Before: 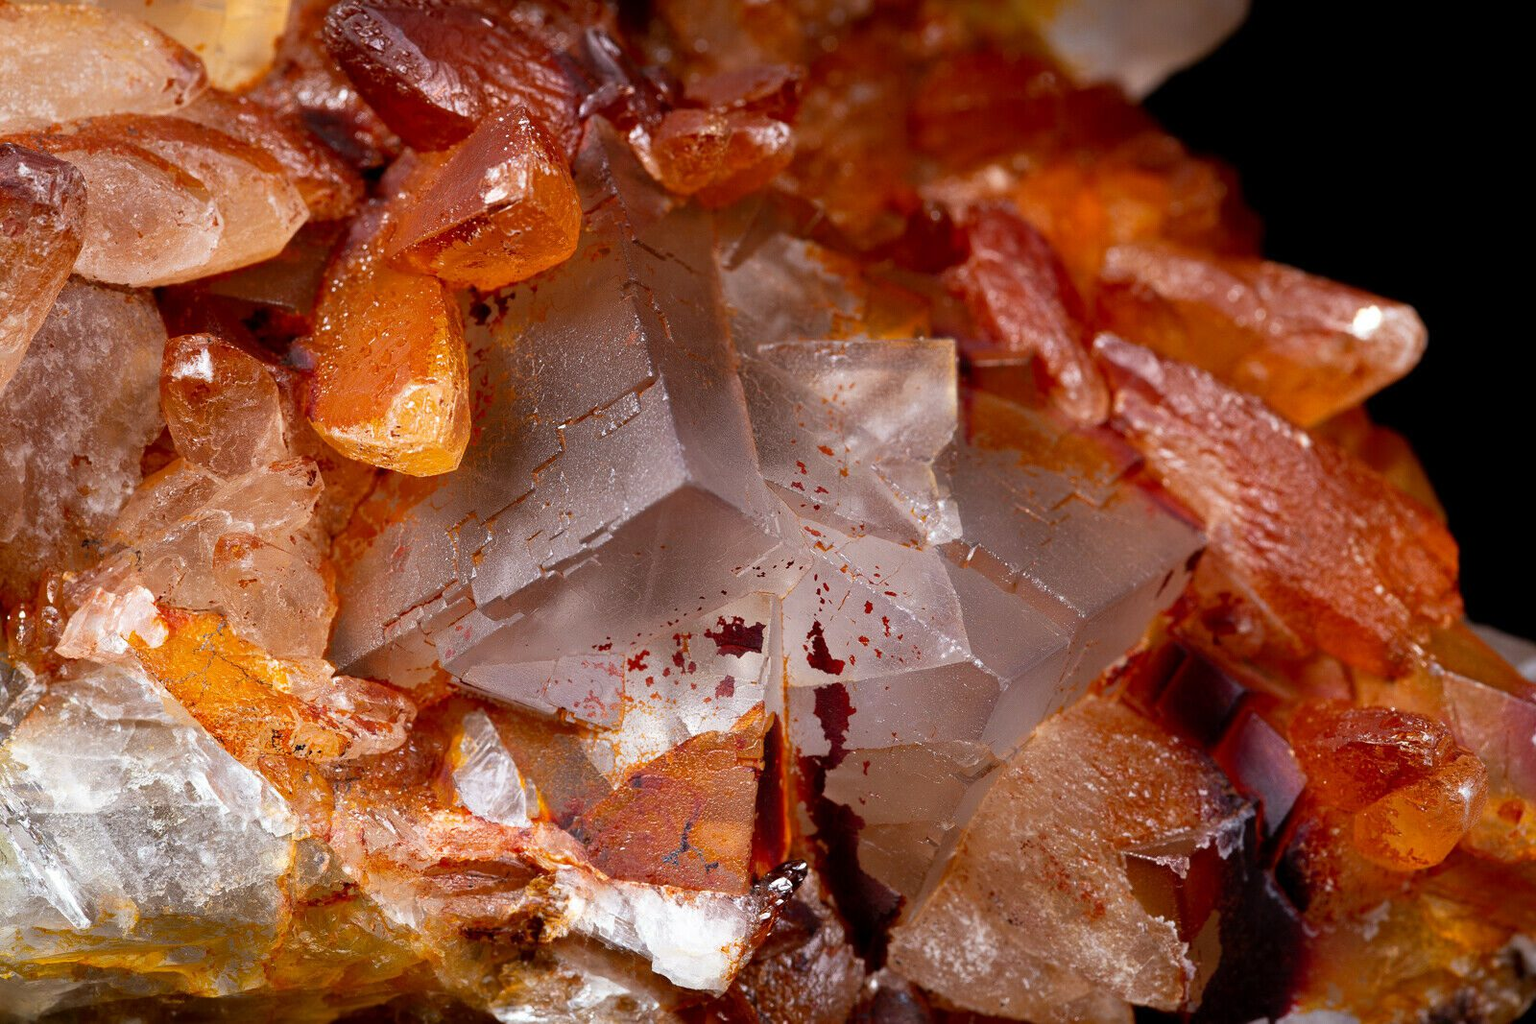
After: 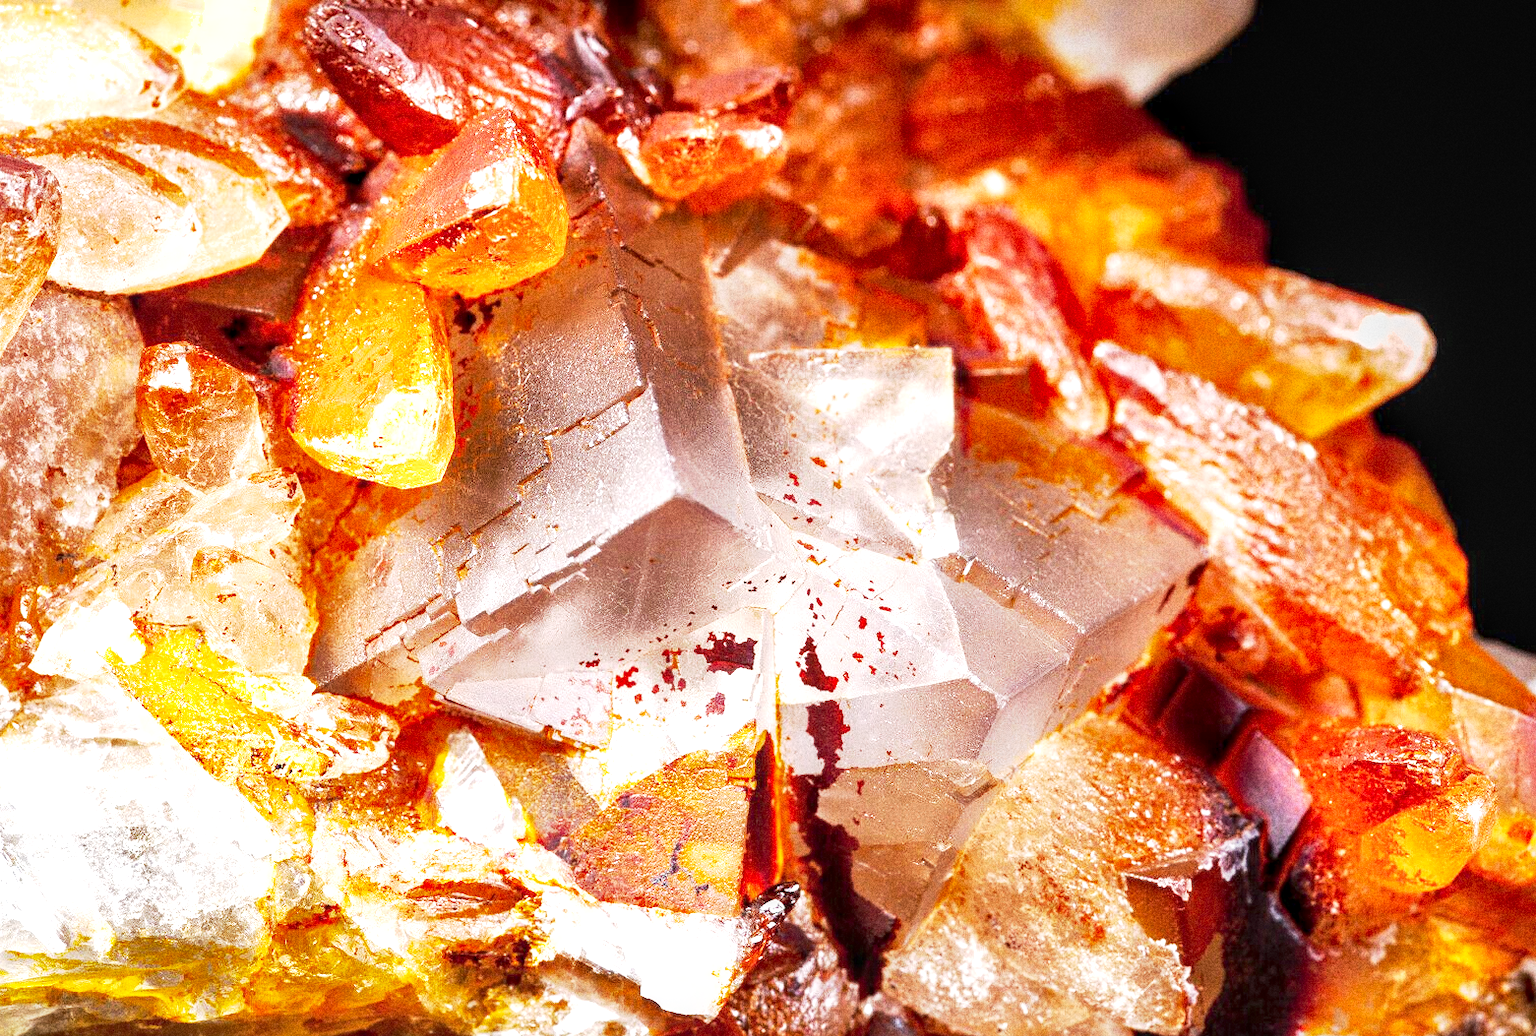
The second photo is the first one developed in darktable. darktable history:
shadows and highlights: on, module defaults
local contrast: detail 130%
crop and rotate: left 1.774%, right 0.633%, bottom 1.28%
tone equalizer: -8 EV -0.75 EV, -7 EV -0.7 EV, -6 EV -0.6 EV, -5 EV -0.4 EV, -3 EV 0.4 EV, -2 EV 0.6 EV, -1 EV 0.7 EV, +0 EV 0.75 EV, edges refinement/feathering 500, mask exposure compensation -1.57 EV, preserve details no
exposure: black level correction 0, exposure 1.3 EV, compensate exposure bias true, compensate highlight preservation false
base curve: curves: ch0 [(0, 0) (0.088, 0.125) (0.176, 0.251) (0.354, 0.501) (0.613, 0.749) (1, 0.877)], preserve colors none
grain: coarseness 11.82 ISO, strength 36.67%, mid-tones bias 74.17%
